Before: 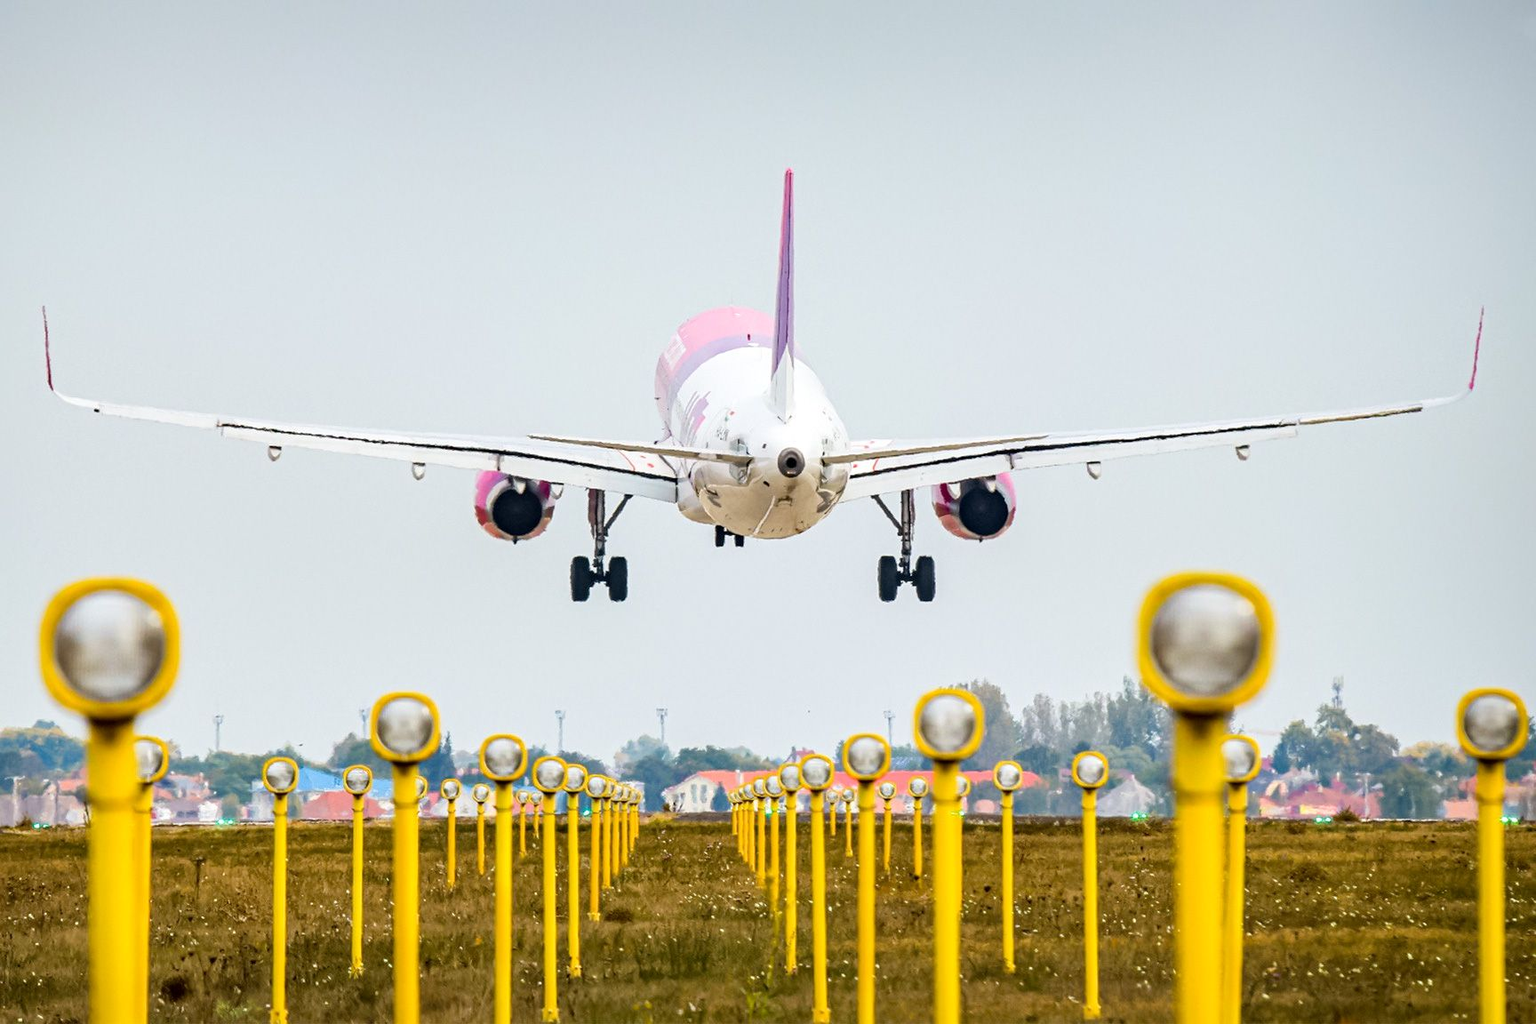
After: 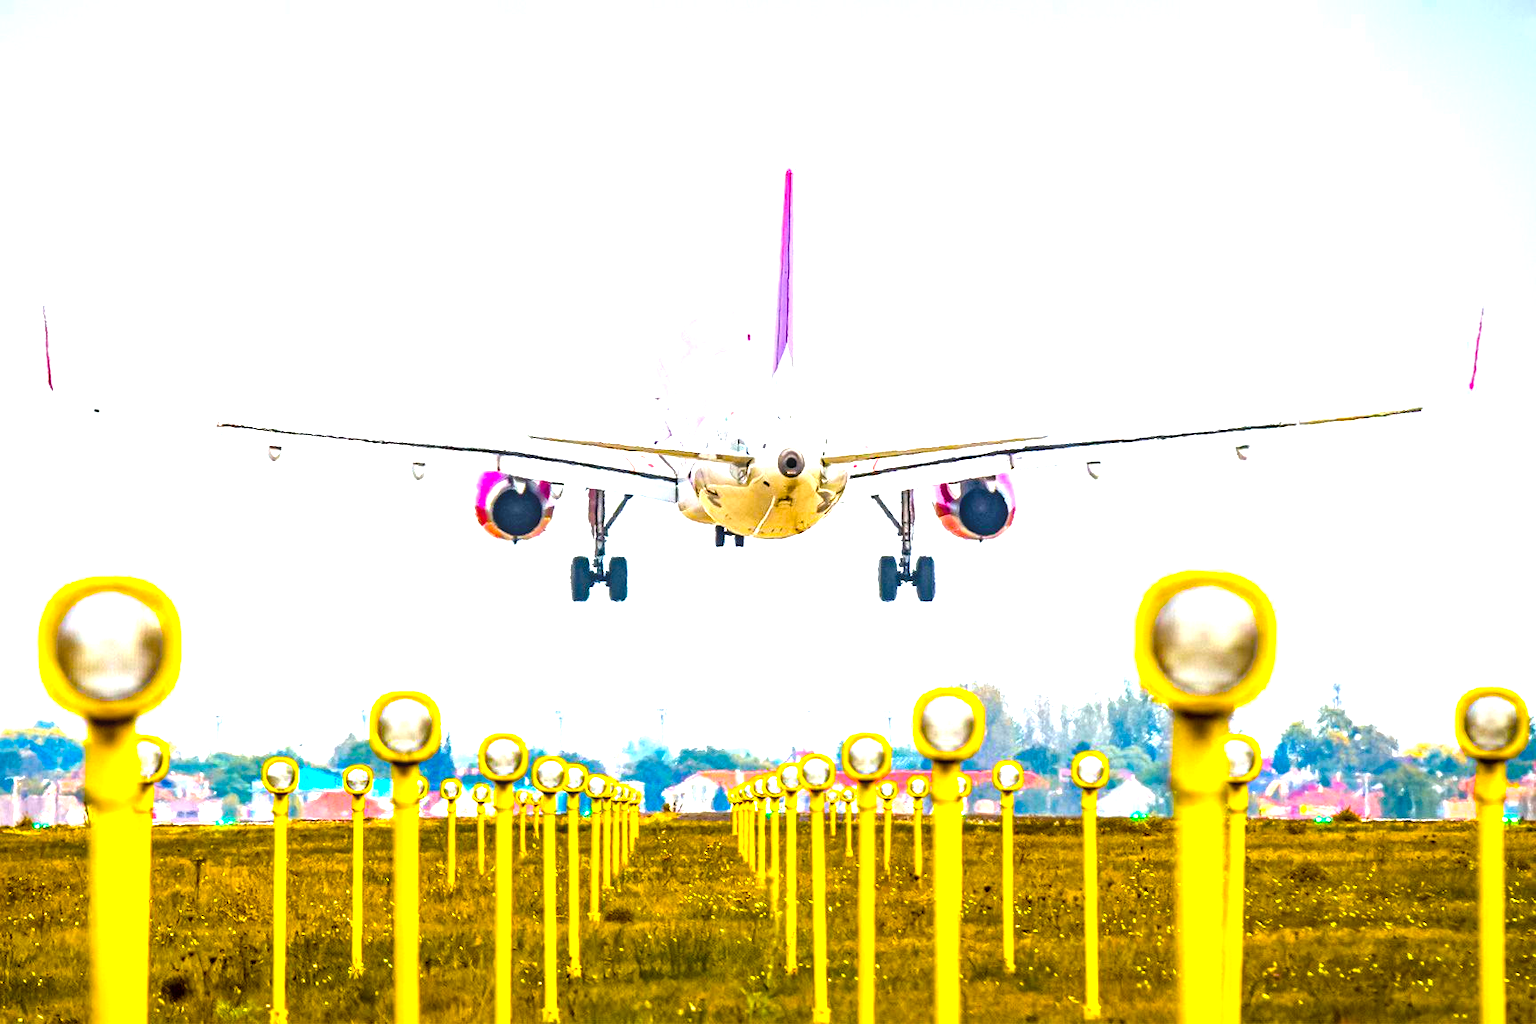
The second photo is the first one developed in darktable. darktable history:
local contrast: on, module defaults
color balance rgb: linear chroma grading › global chroma 25%, perceptual saturation grading › global saturation 40%, perceptual brilliance grading › global brilliance 30%, global vibrance 40%
